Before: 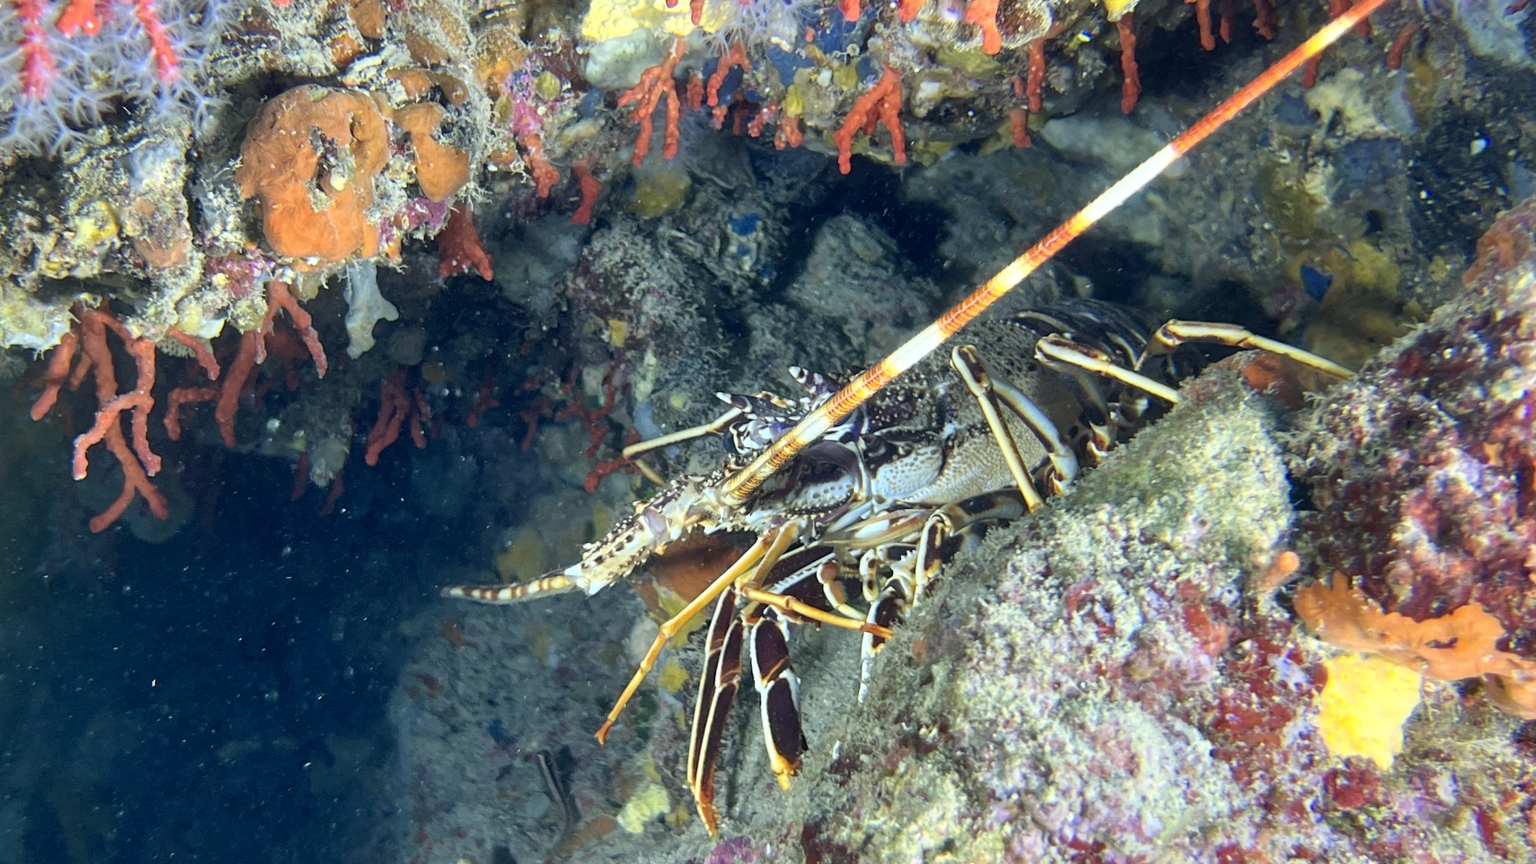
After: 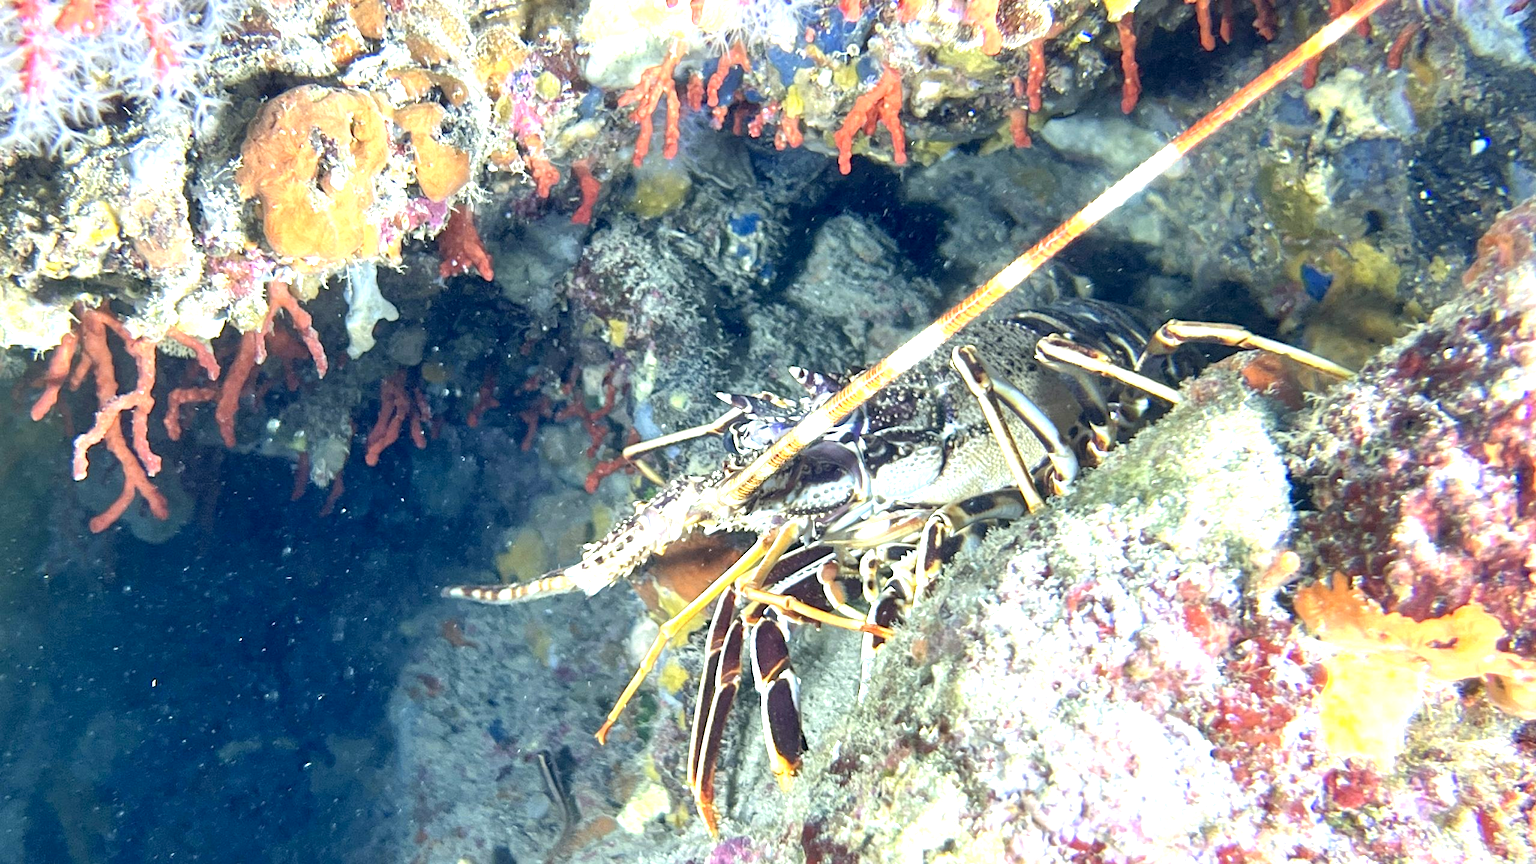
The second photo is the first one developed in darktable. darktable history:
exposure: black level correction 0.002, exposure 1.302 EV, compensate exposure bias true, compensate highlight preservation false
